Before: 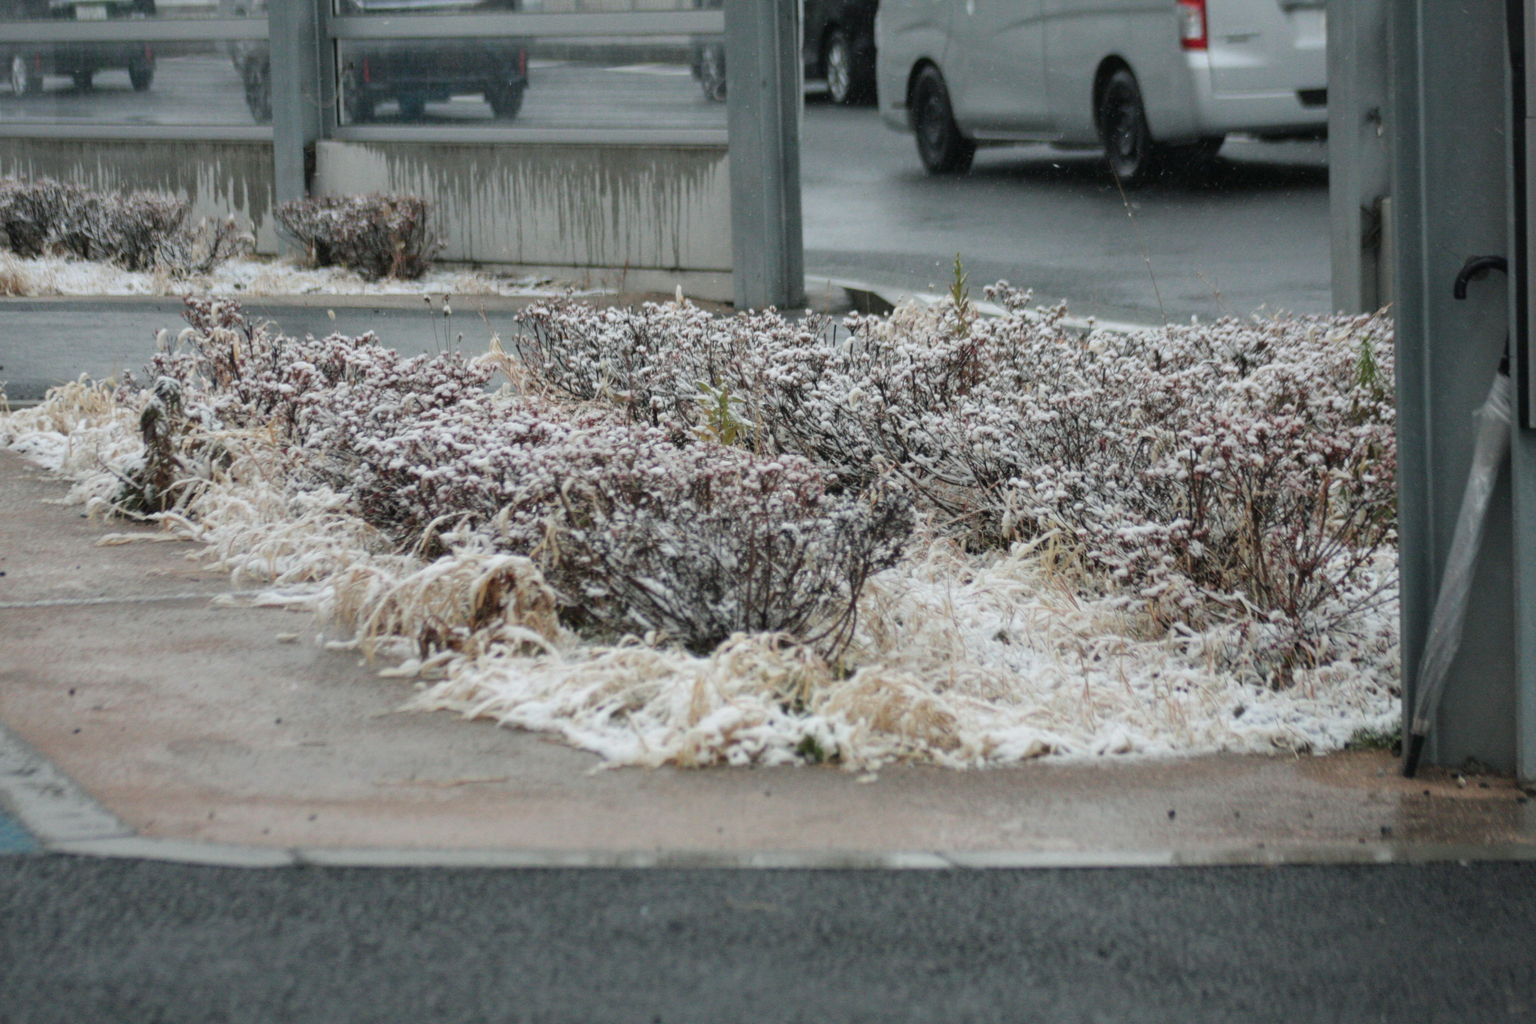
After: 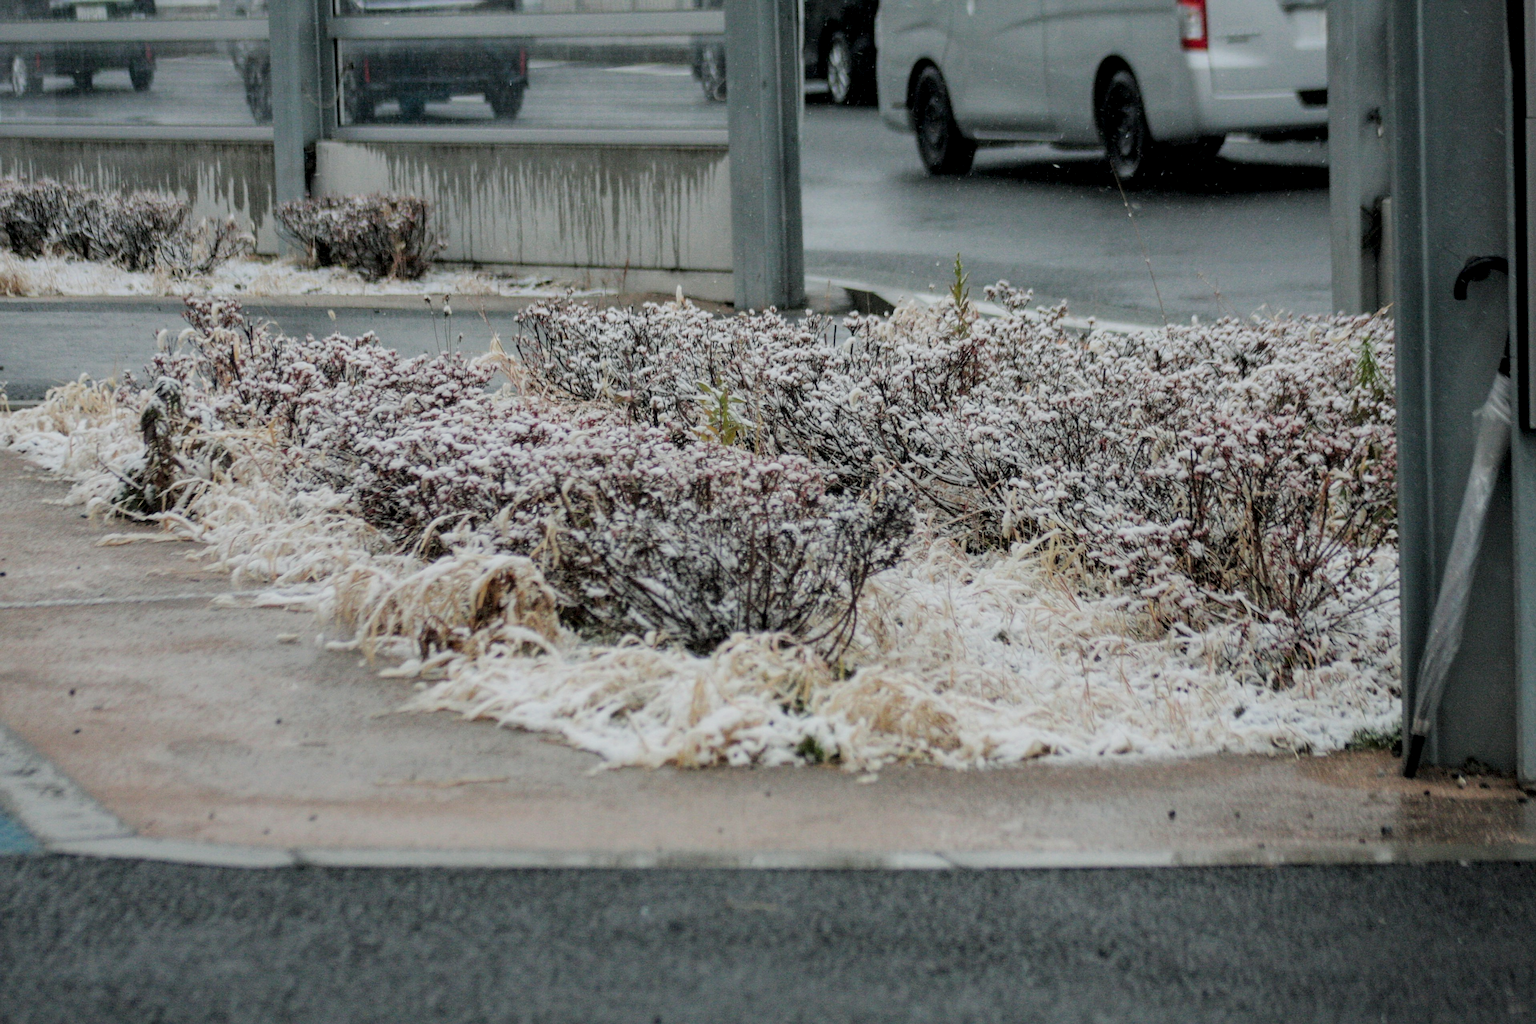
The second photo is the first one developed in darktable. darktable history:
filmic rgb: black relative exposure -7.65 EV, white relative exposure 4.56 EV, hardness 3.61
sharpen: on, module defaults
color balance: output saturation 110%
local contrast: on, module defaults
